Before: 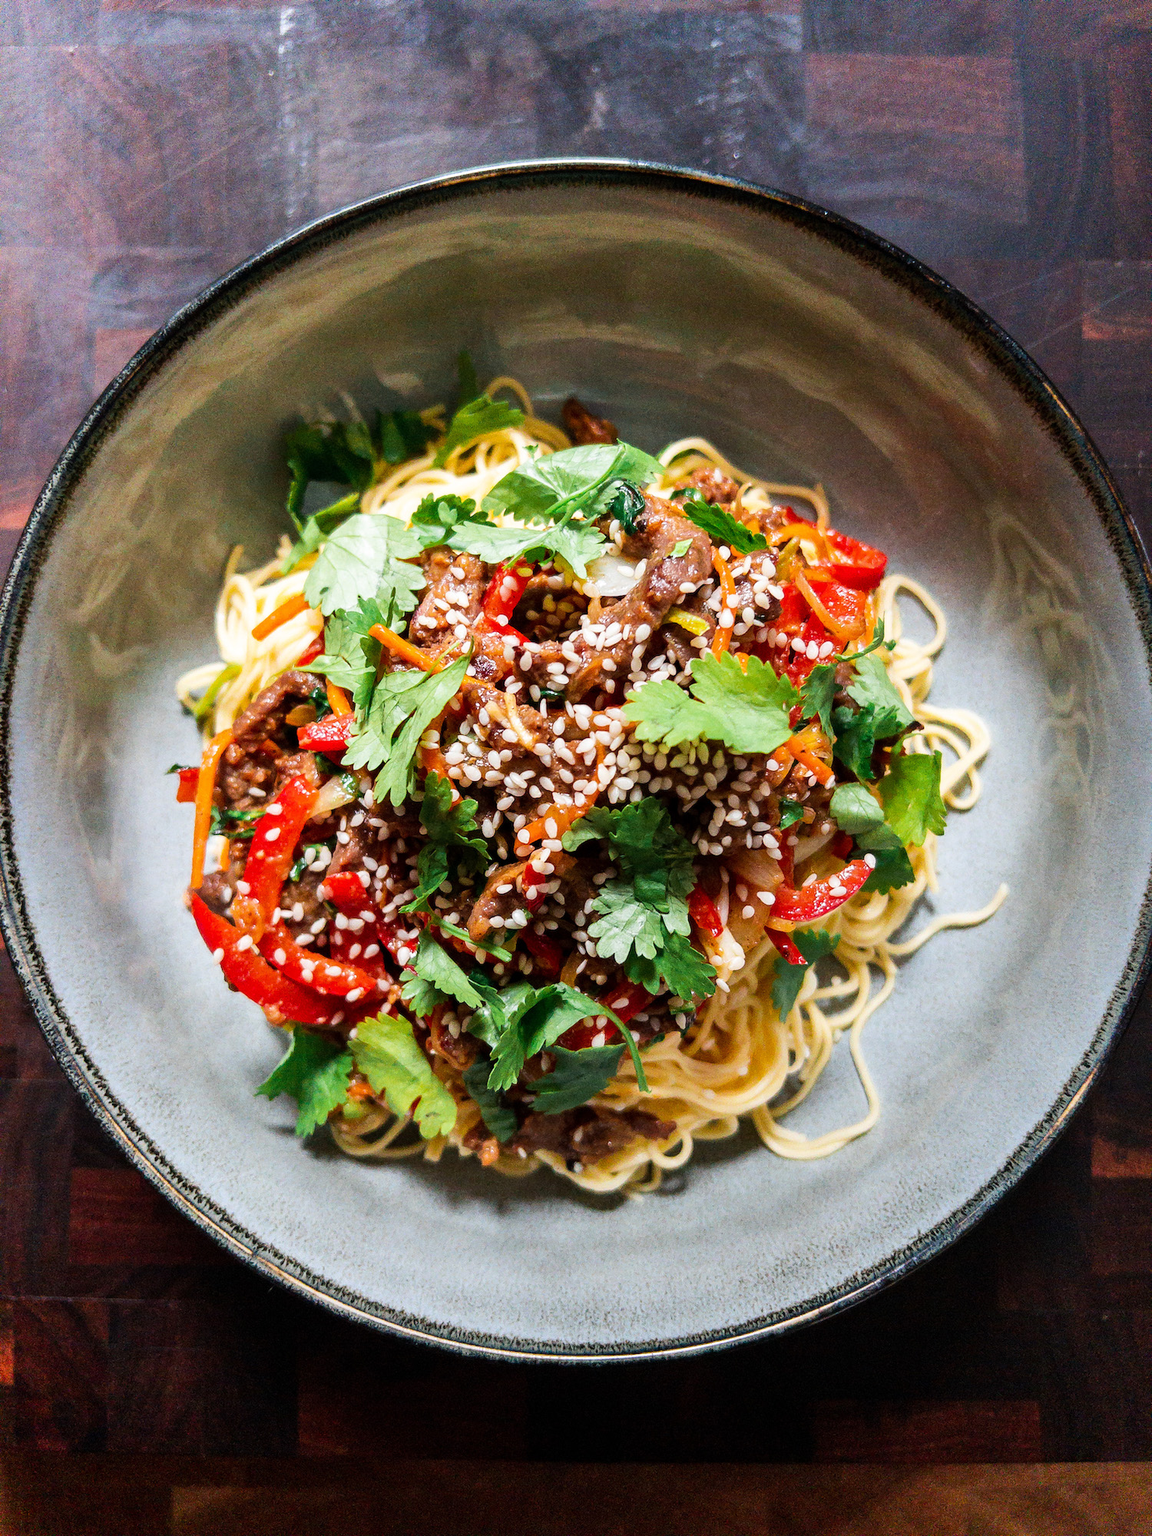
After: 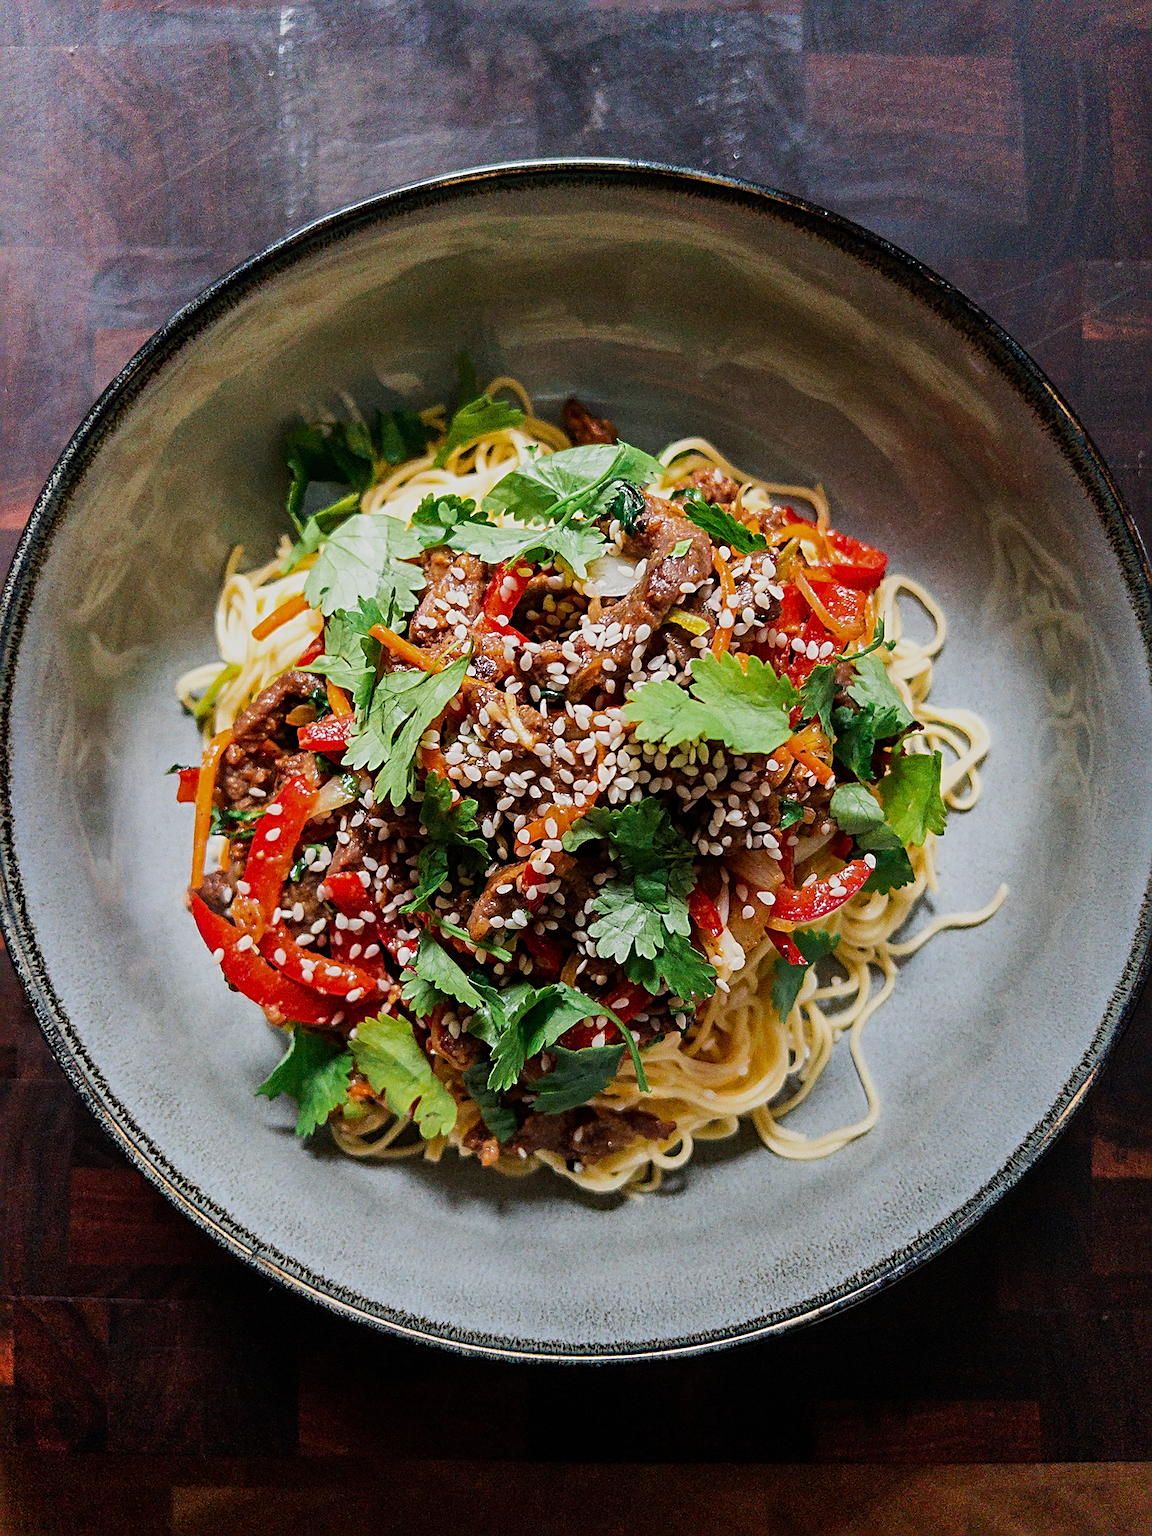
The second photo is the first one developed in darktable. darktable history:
sharpen: radius 2.604, amount 0.693
exposure: exposure -0.493 EV, compensate exposure bias true, compensate highlight preservation false
